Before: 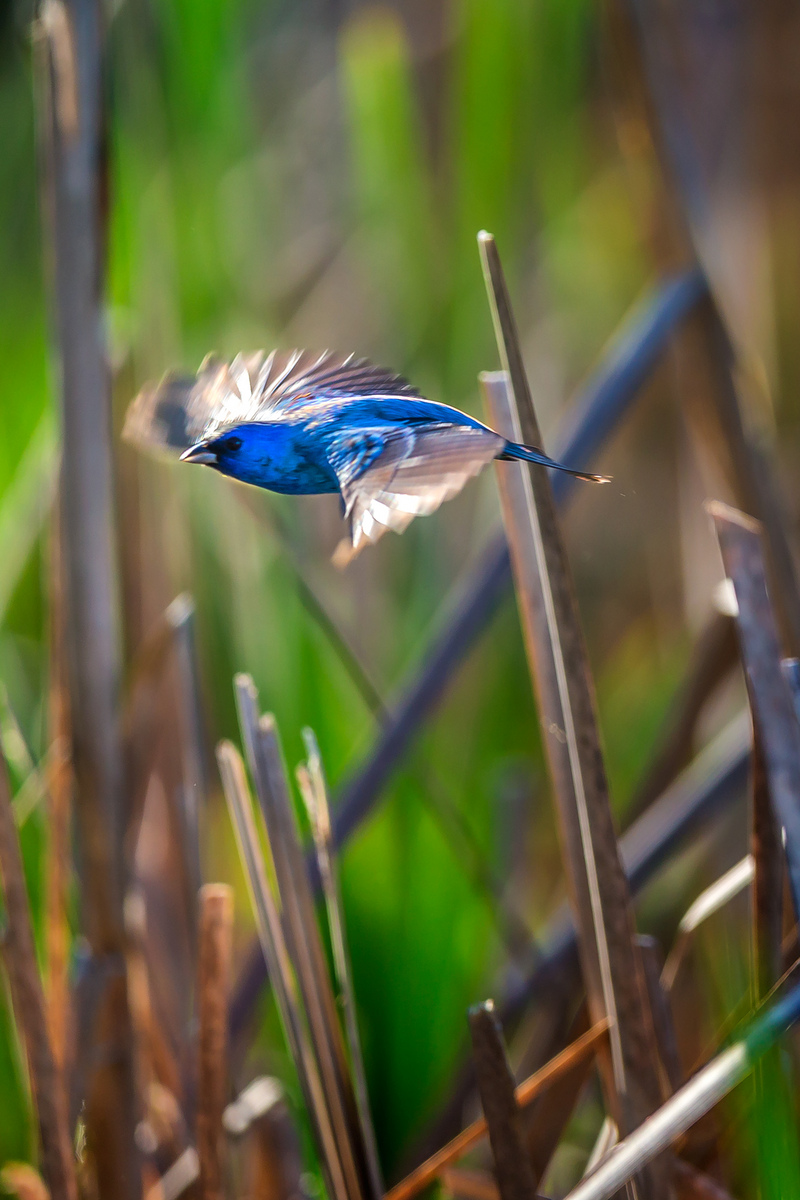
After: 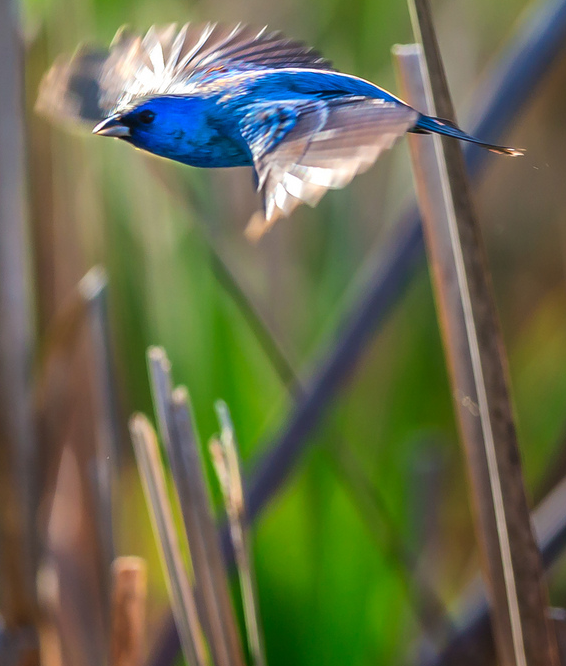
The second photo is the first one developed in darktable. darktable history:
crop: left 10.917%, top 27.287%, right 18.302%, bottom 17.166%
